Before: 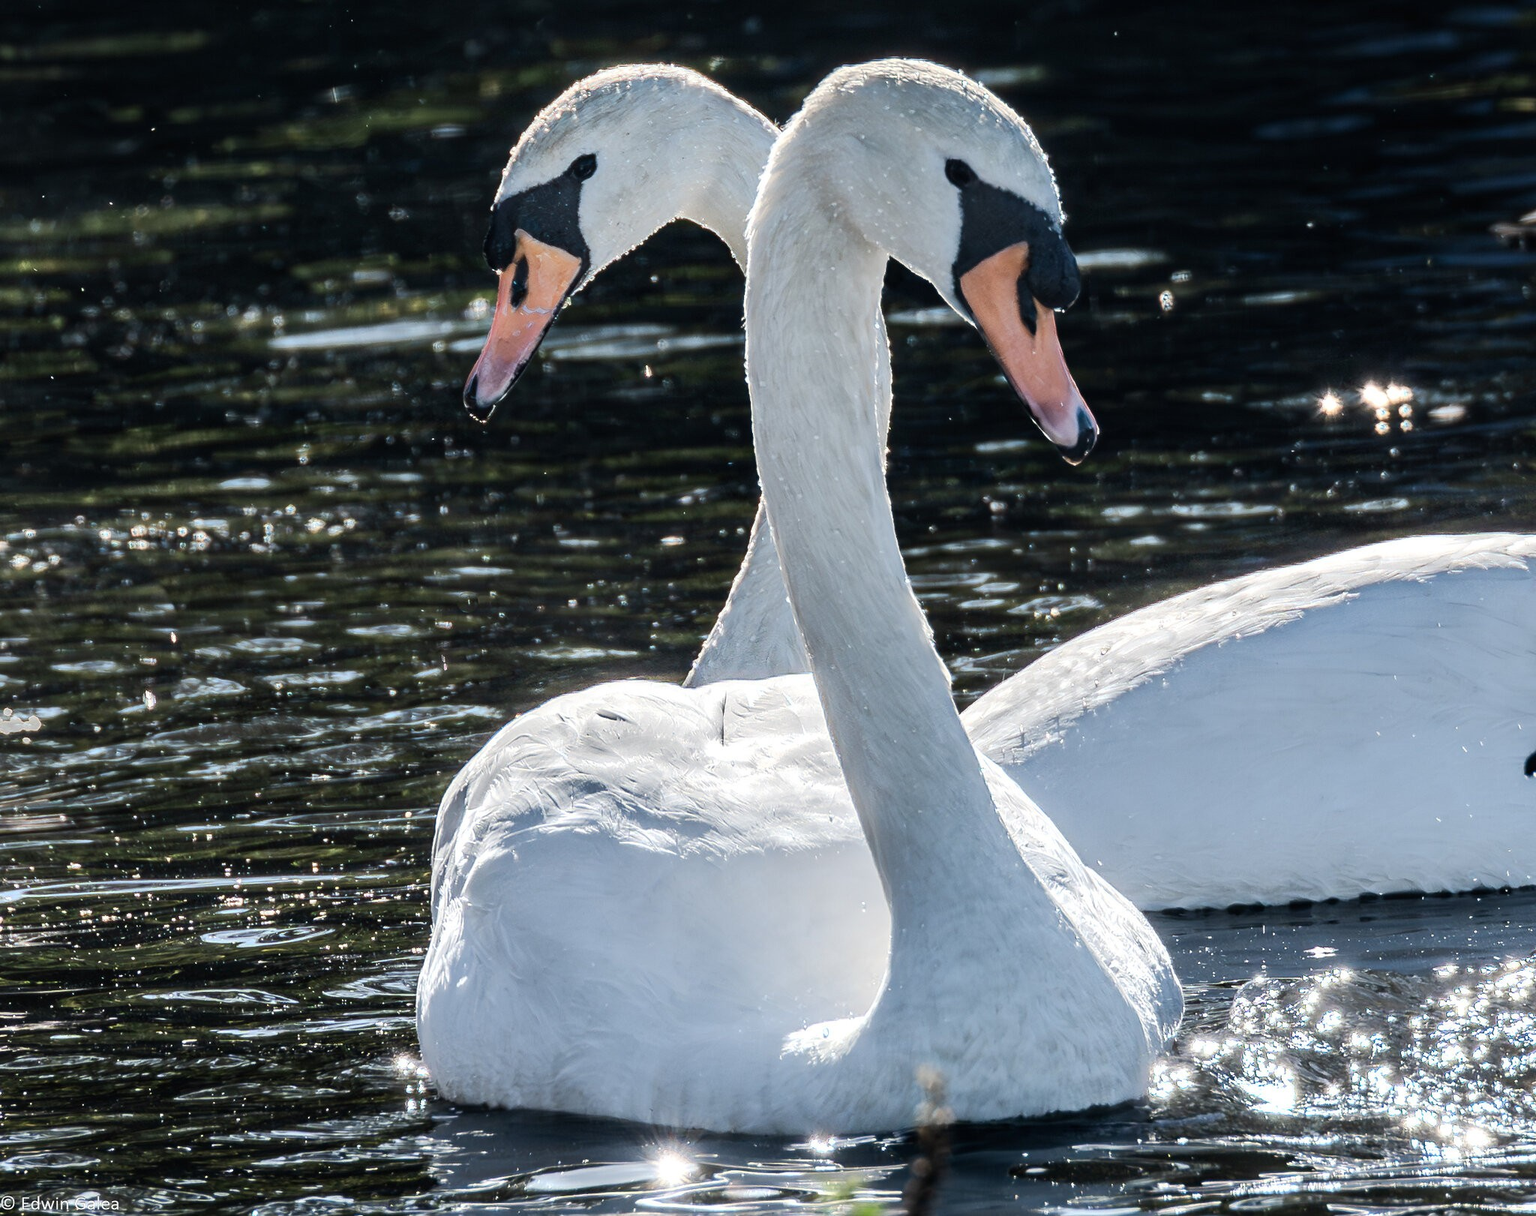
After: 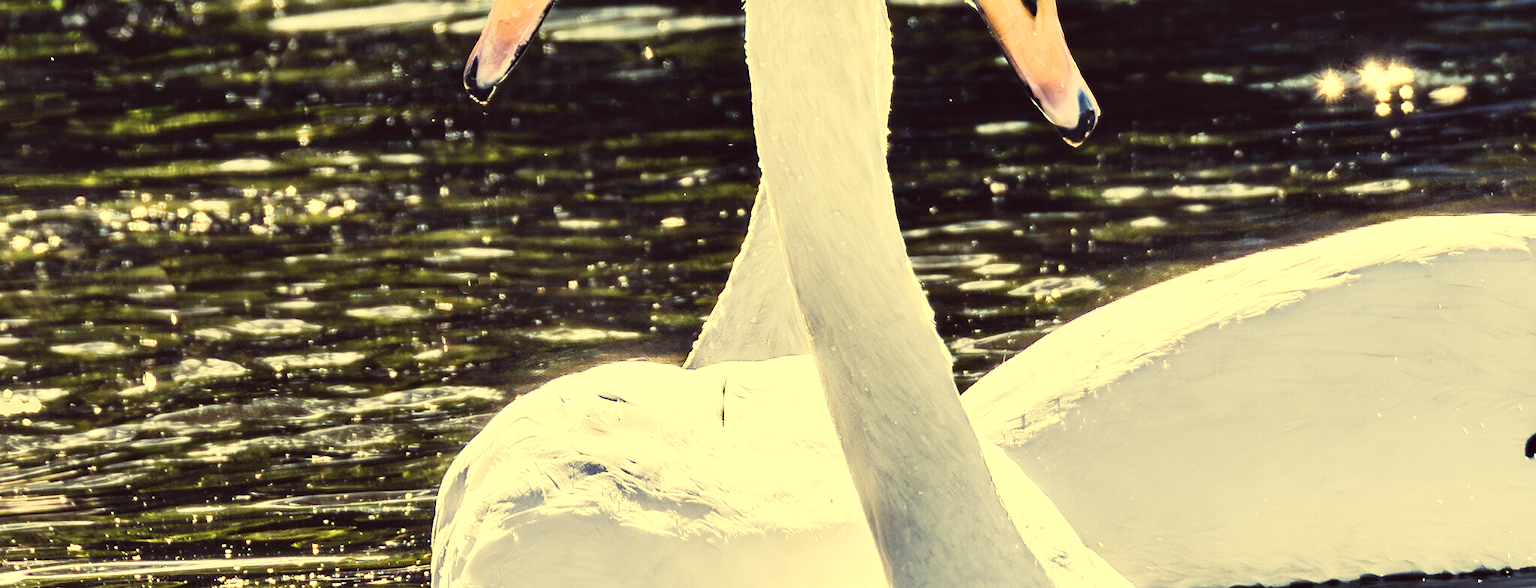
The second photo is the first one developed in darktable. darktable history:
shadows and highlights: low approximation 0.01, soften with gaussian
tone curve: curves: ch0 [(0, 0.036) (0.037, 0.042) (0.167, 0.143) (0.433, 0.502) (0.531, 0.637) (0.696, 0.825) (0.856, 0.92) (1, 0.98)]; ch1 [(0, 0) (0.424, 0.383) (0.482, 0.459) (0.501, 0.5) (0.522, 0.526) (0.559, 0.563) (0.604, 0.646) (0.715, 0.729) (1, 1)]; ch2 [(0, 0) (0.369, 0.388) (0.45, 0.48) (0.499, 0.502) (0.504, 0.504) (0.512, 0.526) (0.581, 0.595) (0.708, 0.786) (1, 1)], preserve colors none
exposure: exposure 0.774 EV, compensate highlight preservation false
contrast brightness saturation: saturation -0.052
crop and rotate: top 26.334%, bottom 25.288%
color correction: highlights a* -0.441, highlights b* 39.77, shadows a* 9.26, shadows b* -0.559
